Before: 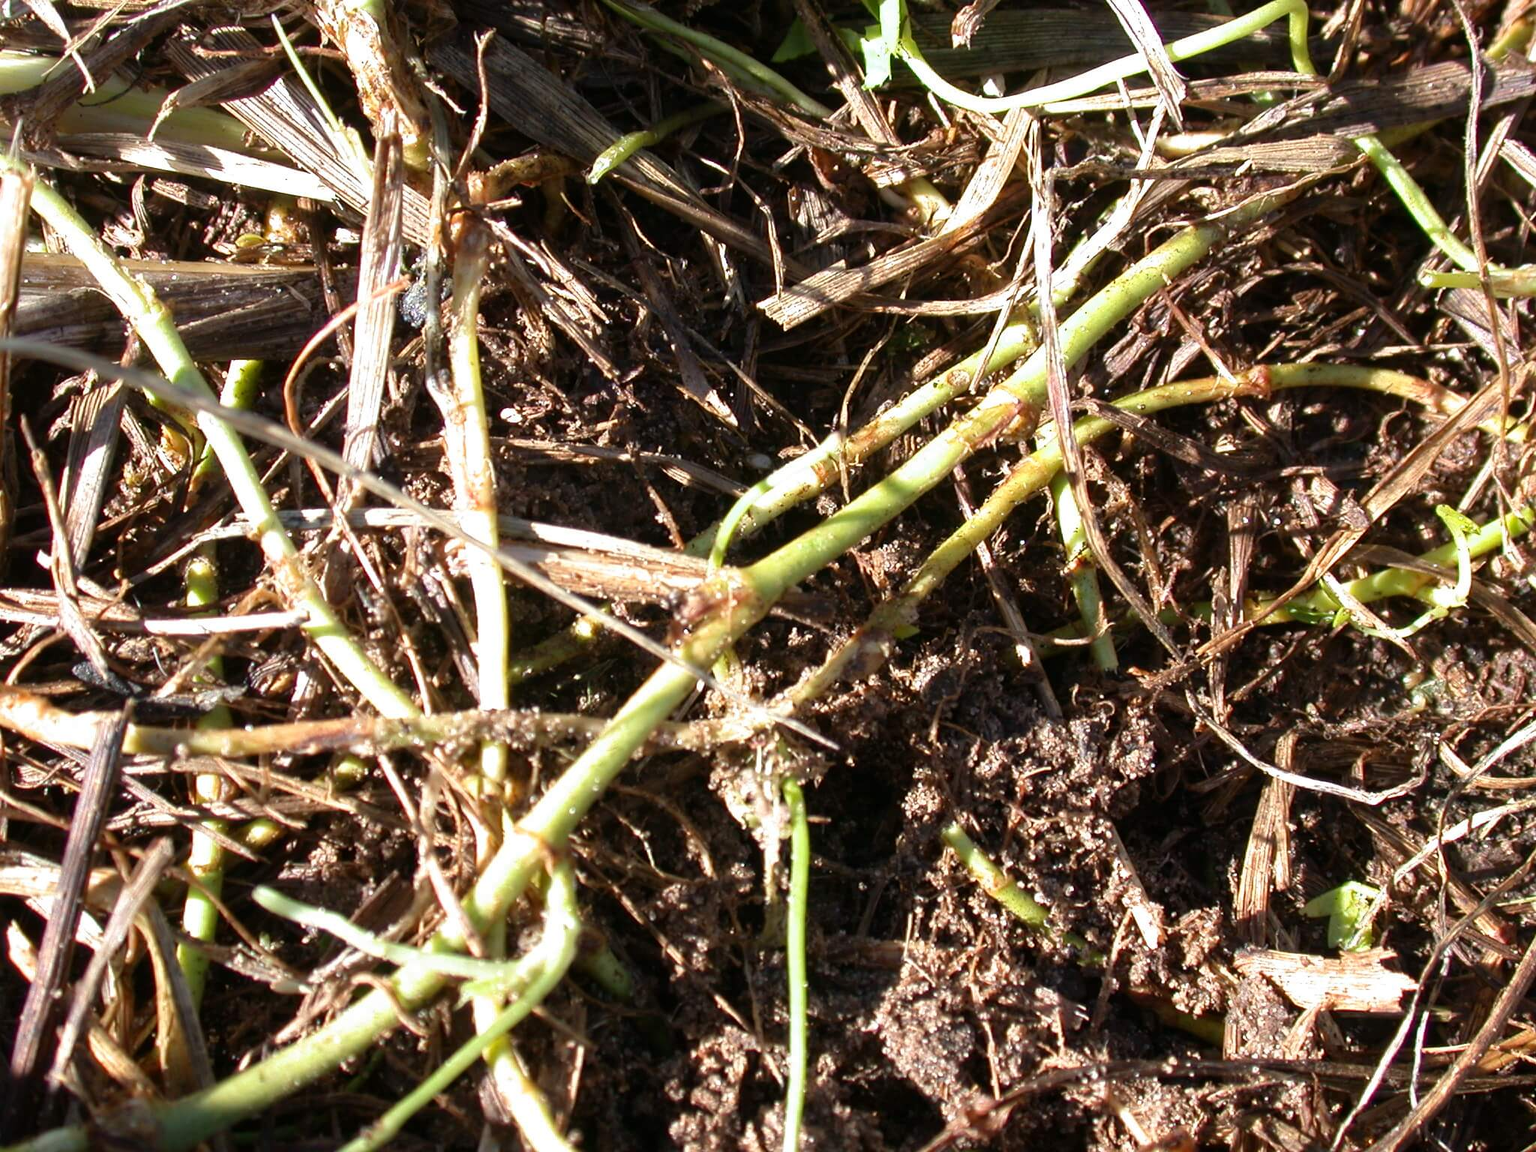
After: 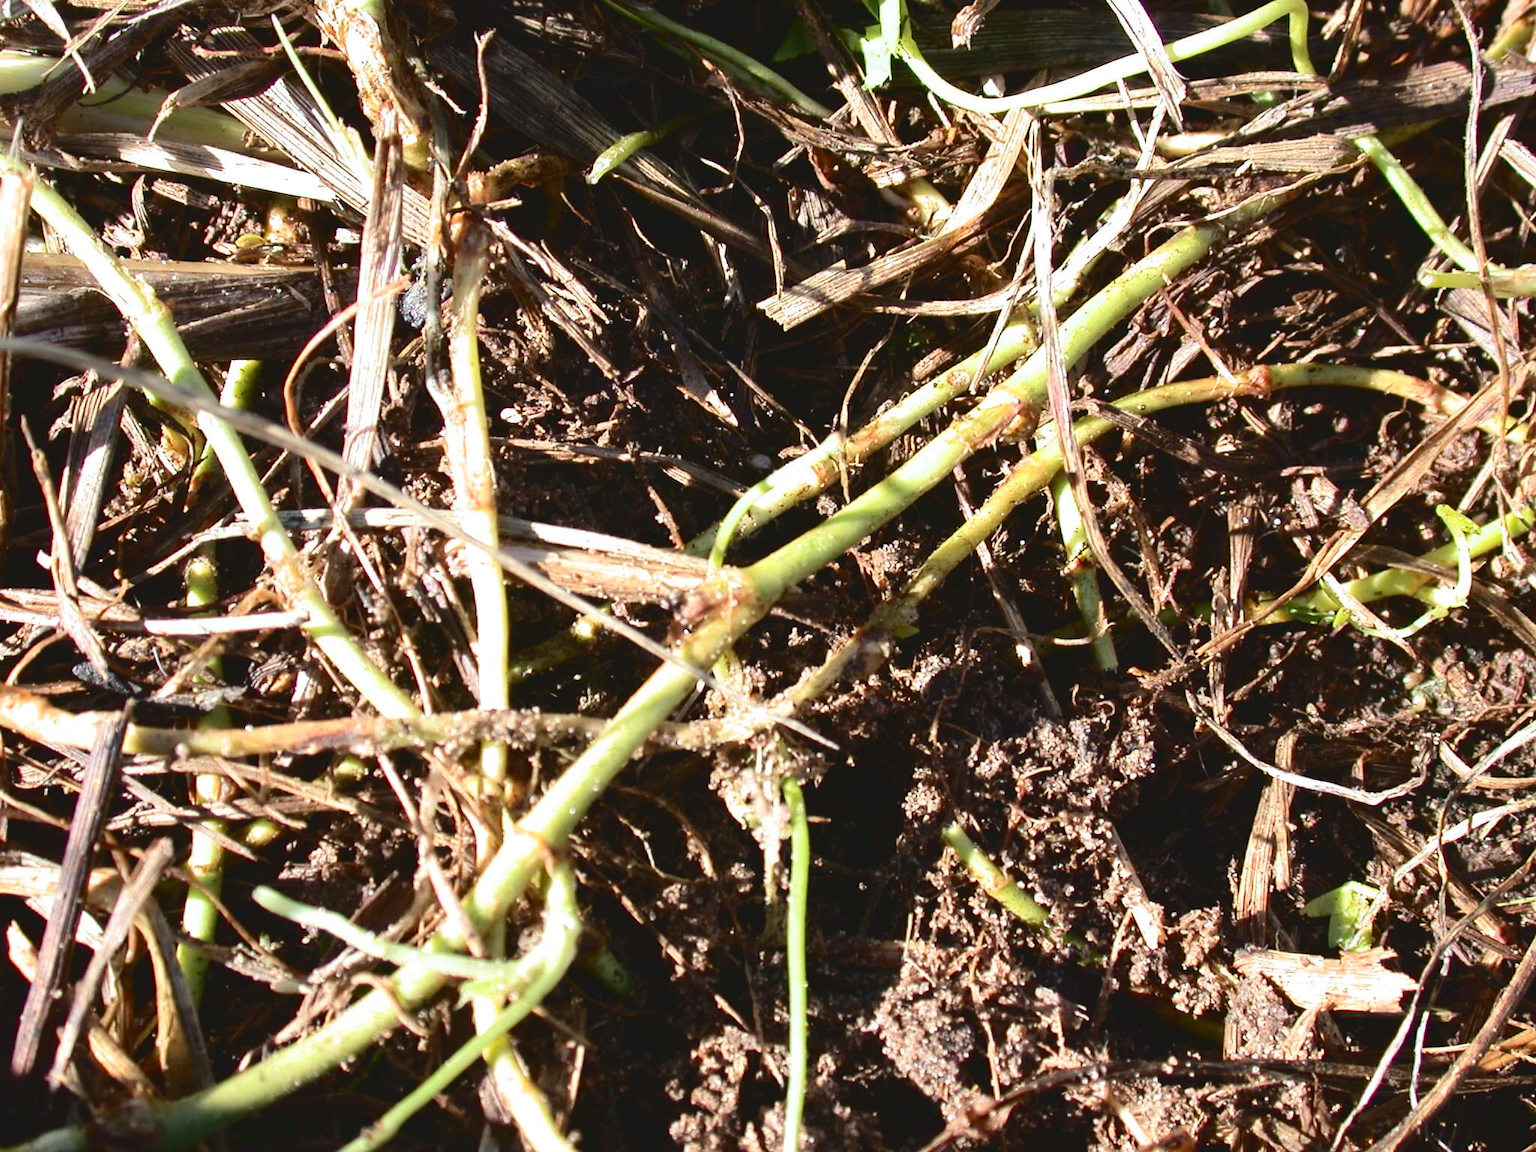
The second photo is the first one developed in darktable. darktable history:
tone curve: curves: ch0 [(0, 0) (0.003, 0.077) (0.011, 0.078) (0.025, 0.078) (0.044, 0.08) (0.069, 0.088) (0.1, 0.102) (0.136, 0.12) (0.177, 0.148) (0.224, 0.191) (0.277, 0.261) (0.335, 0.335) (0.399, 0.419) (0.468, 0.522) (0.543, 0.611) (0.623, 0.702) (0.709, 0.779) (0.801, 0.855) (0.898, 0.918) (1, 1)], color space Lab, independent channels, preserve colors none
